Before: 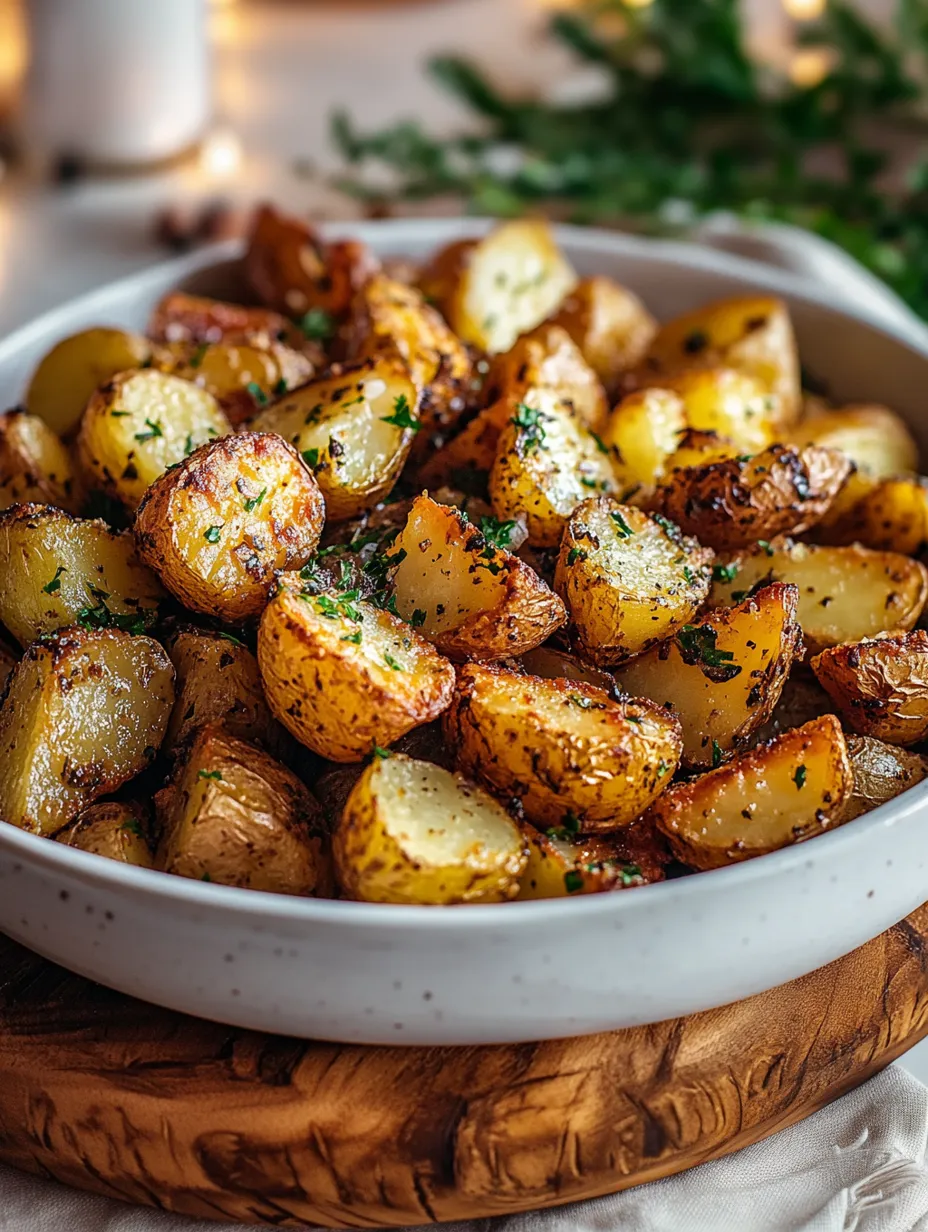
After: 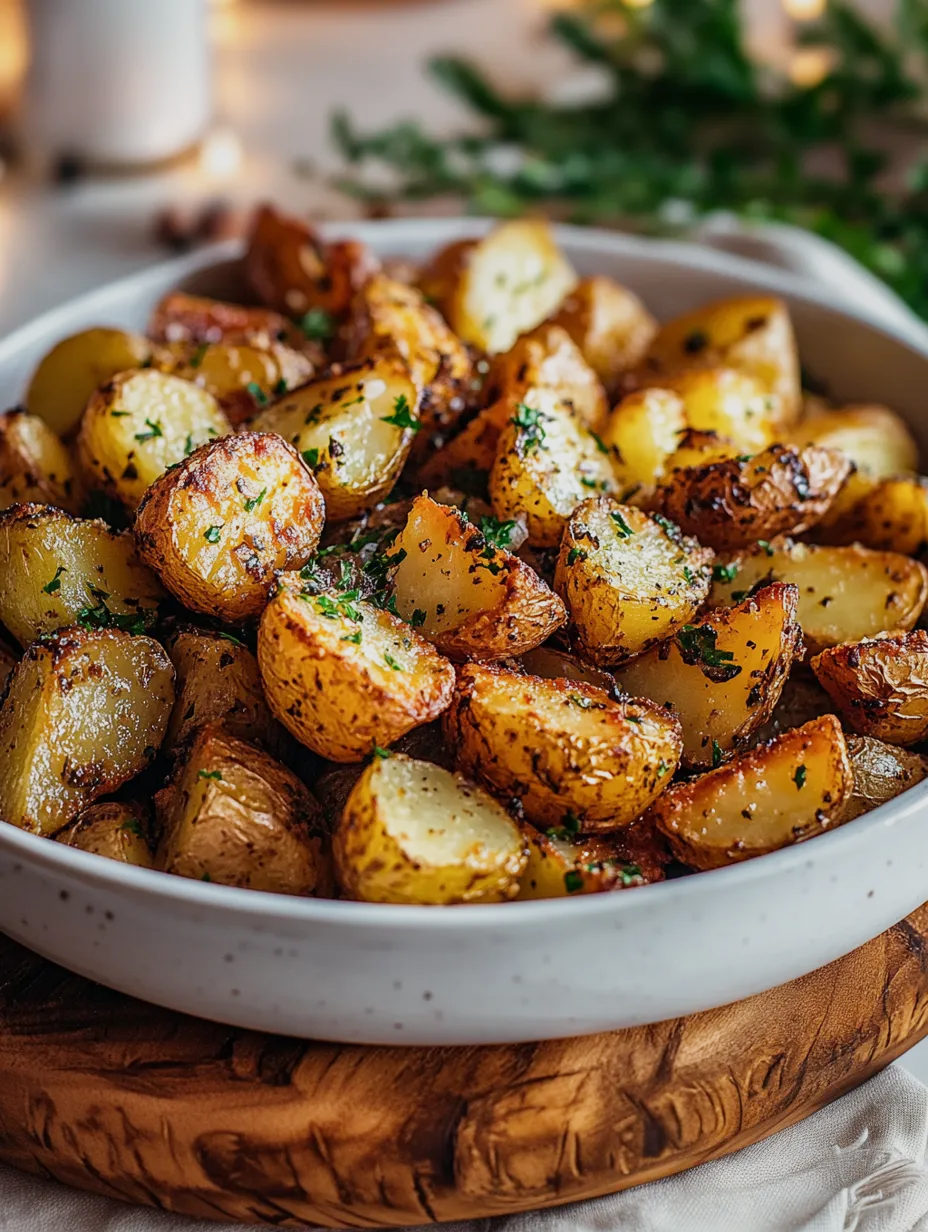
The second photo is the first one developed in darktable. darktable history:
sigmoid: contrast 1.22, skew 0.65
